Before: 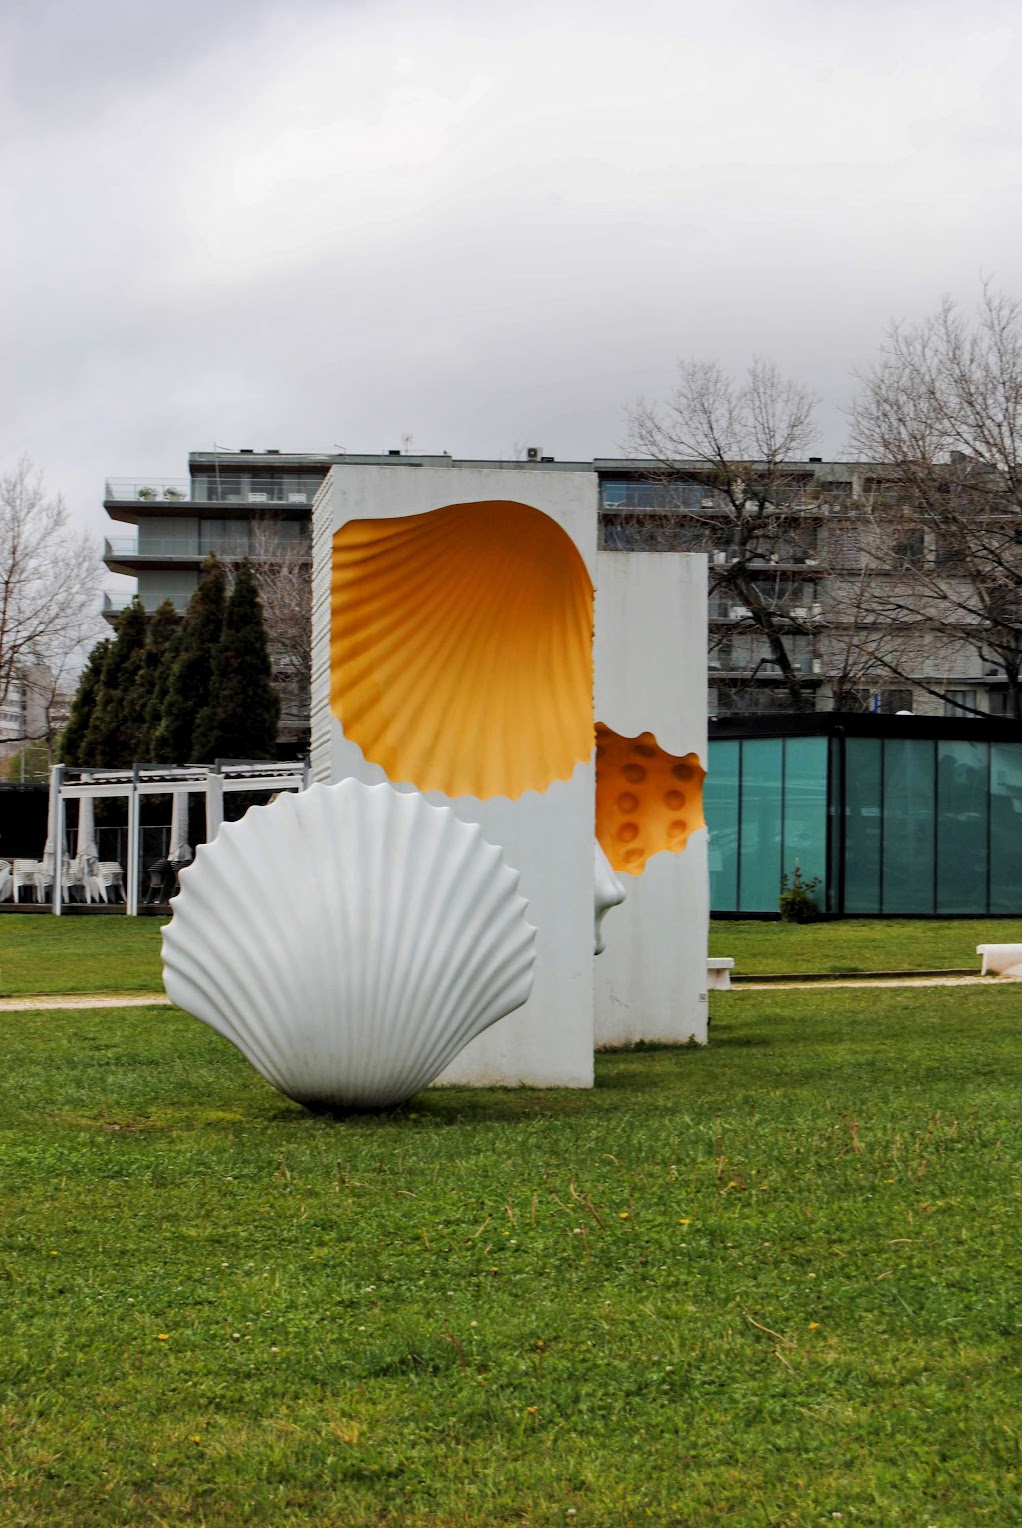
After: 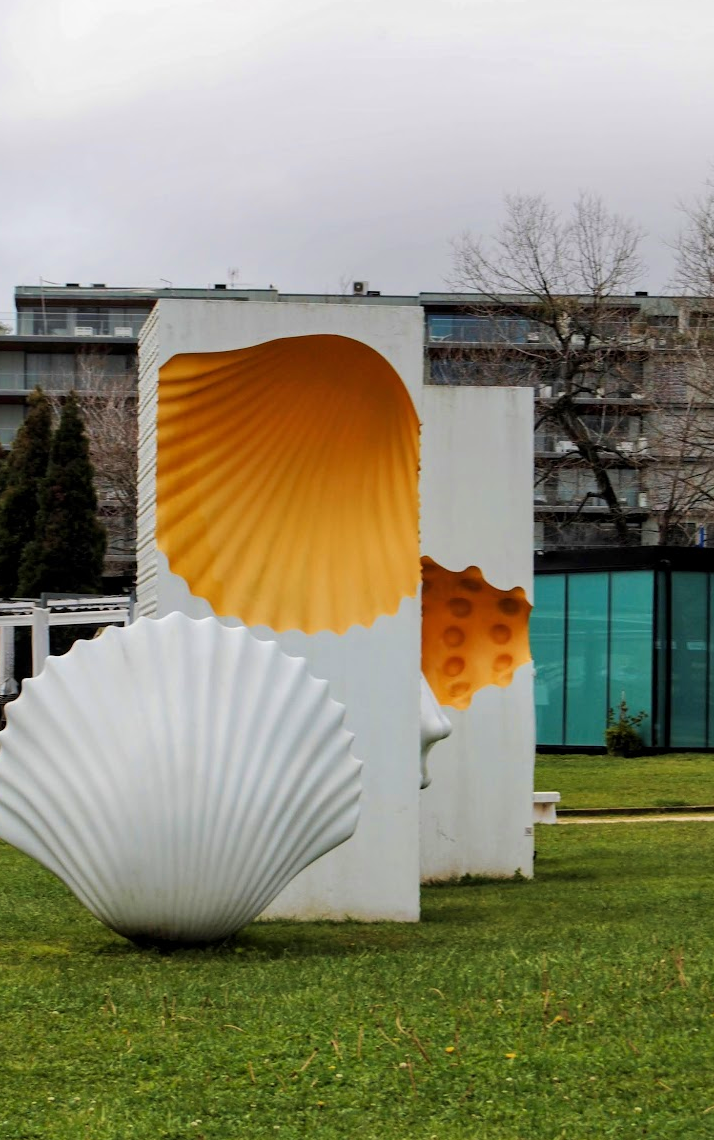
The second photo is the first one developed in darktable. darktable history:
velvia: on, module defaults
crop and rotate: left 17.066%, top 10.87%, right 13.001%, bottom 14.492%
